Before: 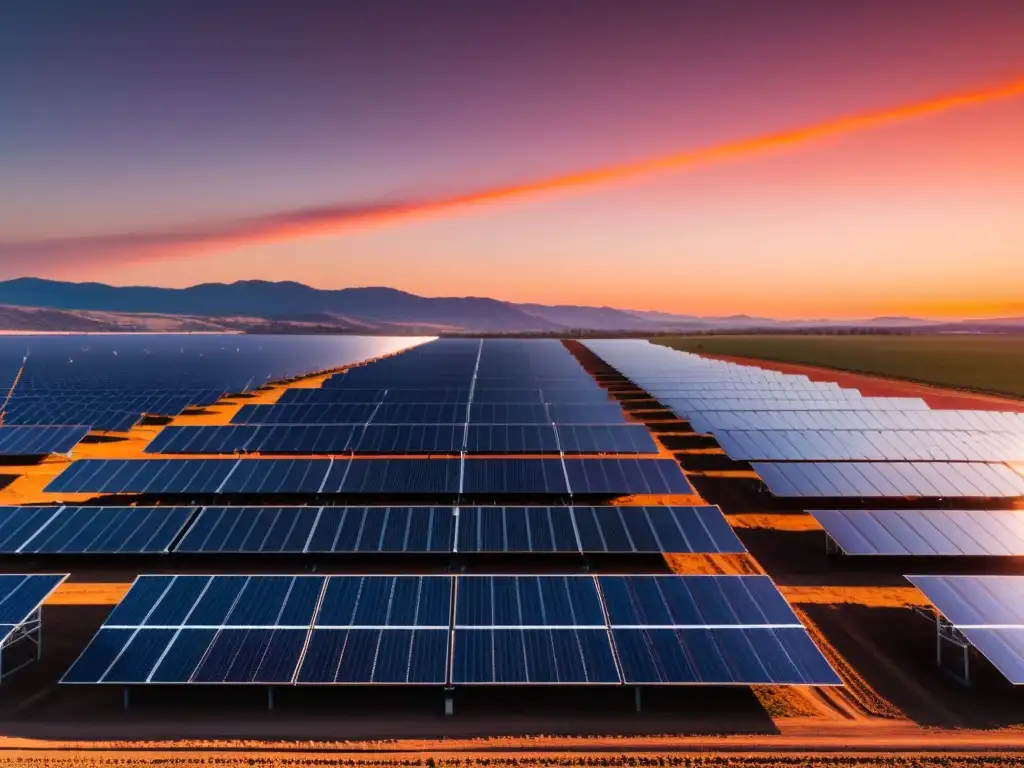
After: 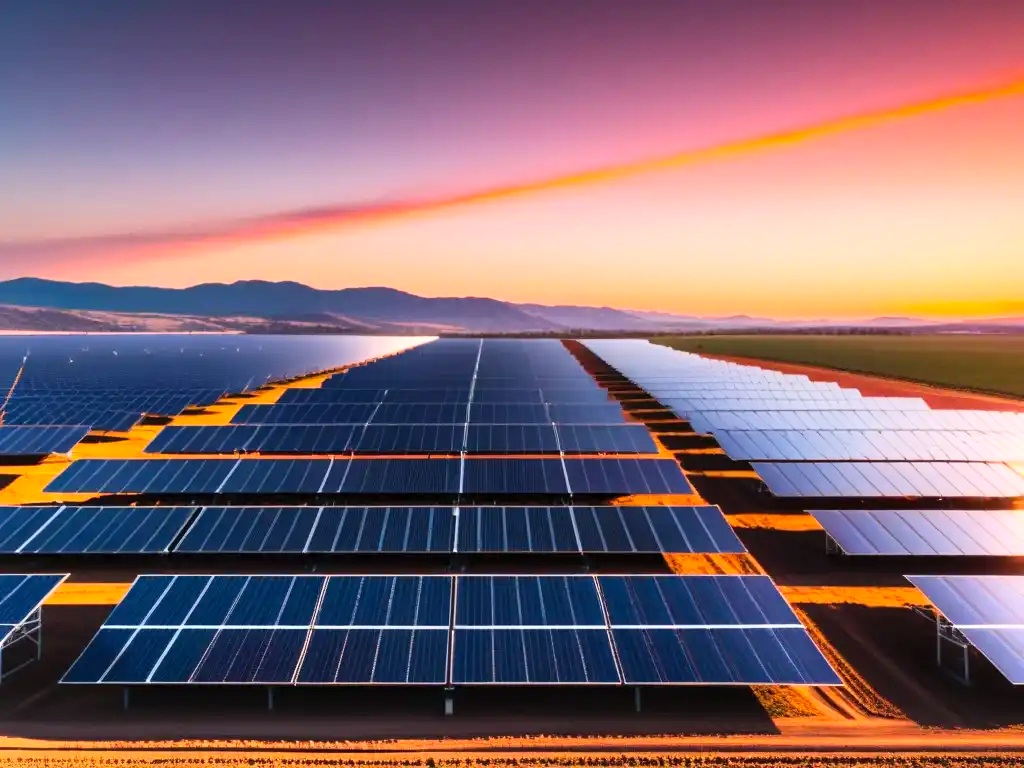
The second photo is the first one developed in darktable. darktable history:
color zones: curves: ch2 [(0, 0.5) (0.143, 0.517) (0.286, 0.571) (0.429, 0.522) (0.571, 0.5) (0.714, 0.5) (0.857, 0.5) (1, 0.5)]
exposure: exposure 0.212 EV, compensate highlight preservation false
contrast brightness saturation: contrast 0.204, brightness 0.154, saturation 0.142
